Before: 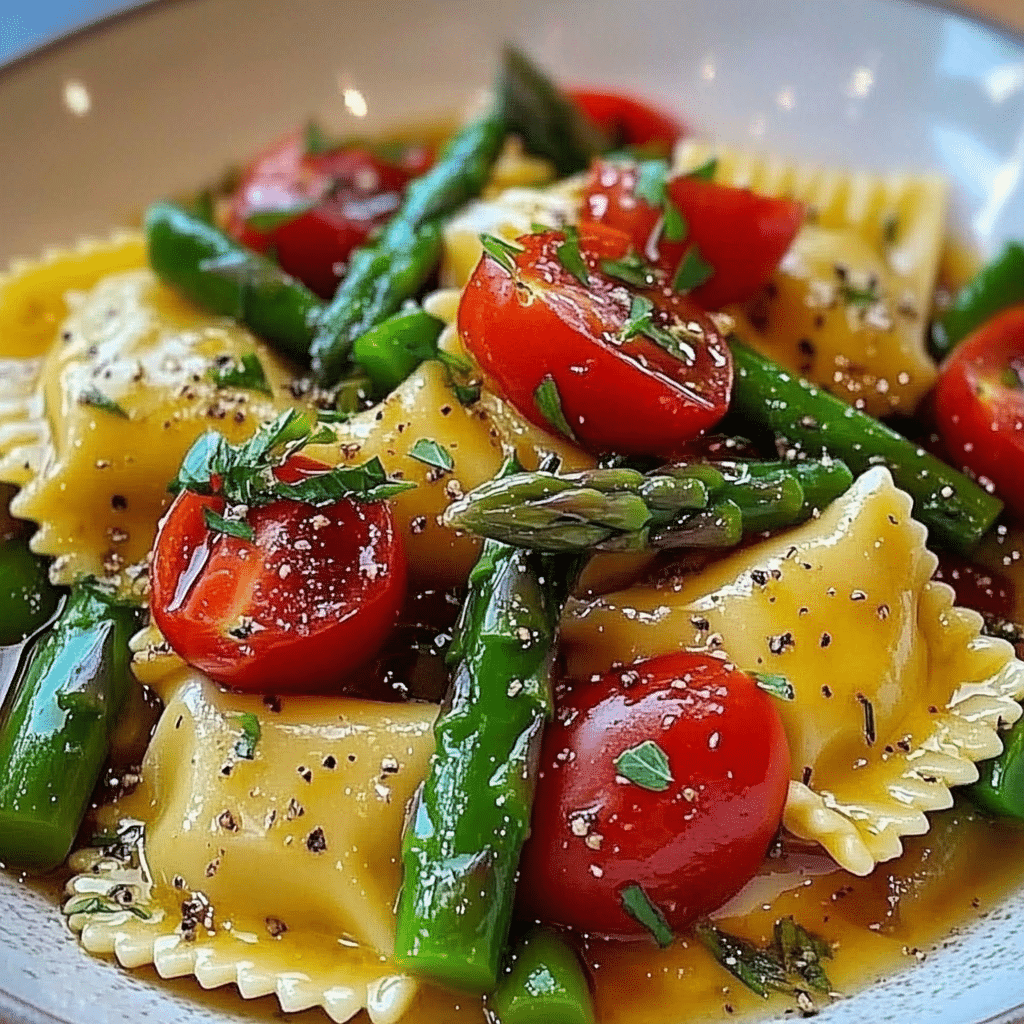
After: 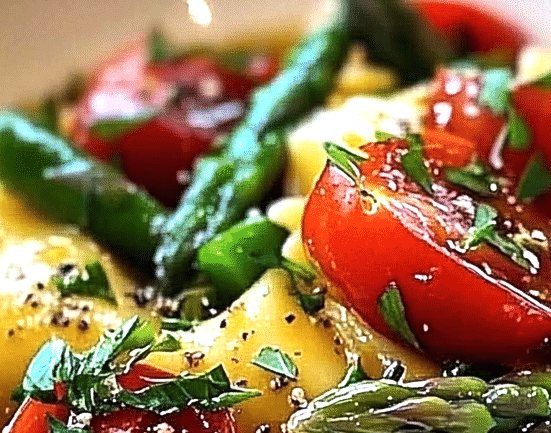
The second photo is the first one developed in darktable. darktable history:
crop: left 15.306%, top 9.065%, right 30.789%, bottom 48.638%
tone equalizer: -8 EV -0.75 EV, -7 EV -0.7 EV, -6 EV -0.6 EV, -5 EV -0.4 EV, -3 EV 0.4 EV, -2 EV 0.6 EV, -1 EV 0.7 EV, +0 EV 0.75 EV, edges refinement/feathering 500, mask exposure compensation -1.57 EV, preserve details no
shadows and highlights: shadows -12.5, white point adjustment 4, highlights 28.33
